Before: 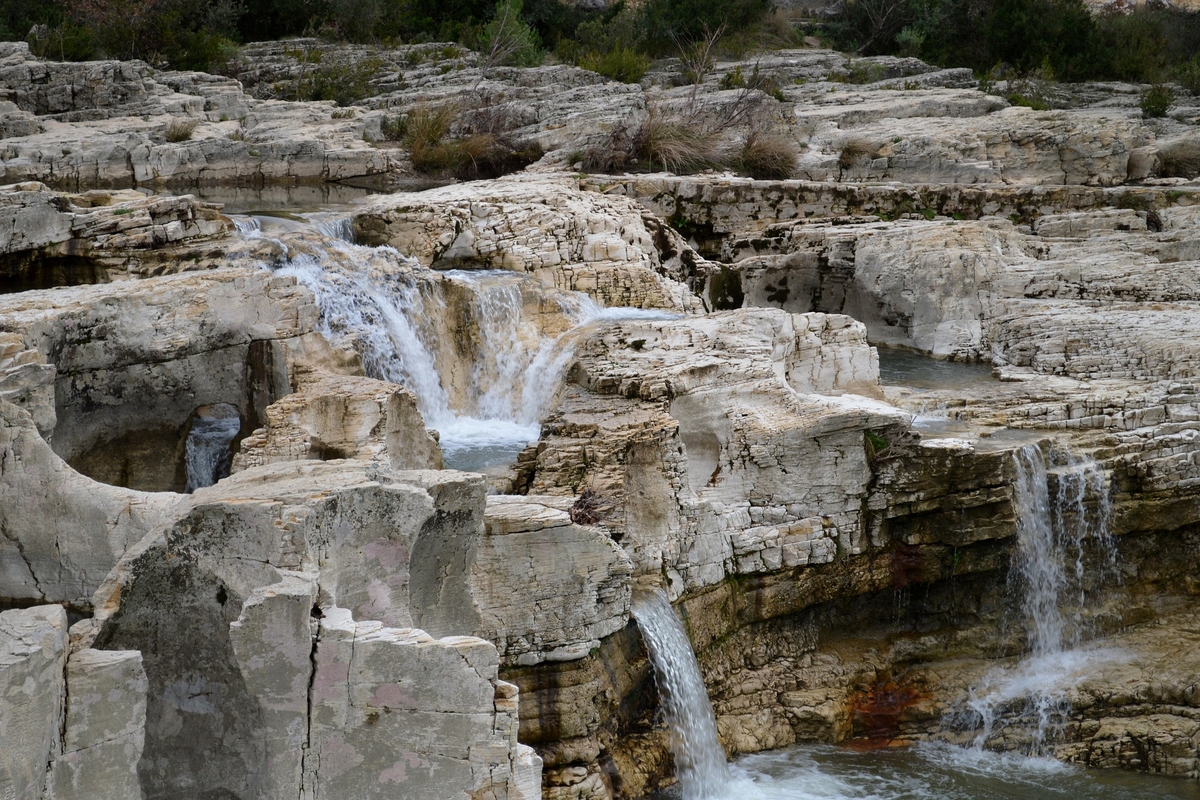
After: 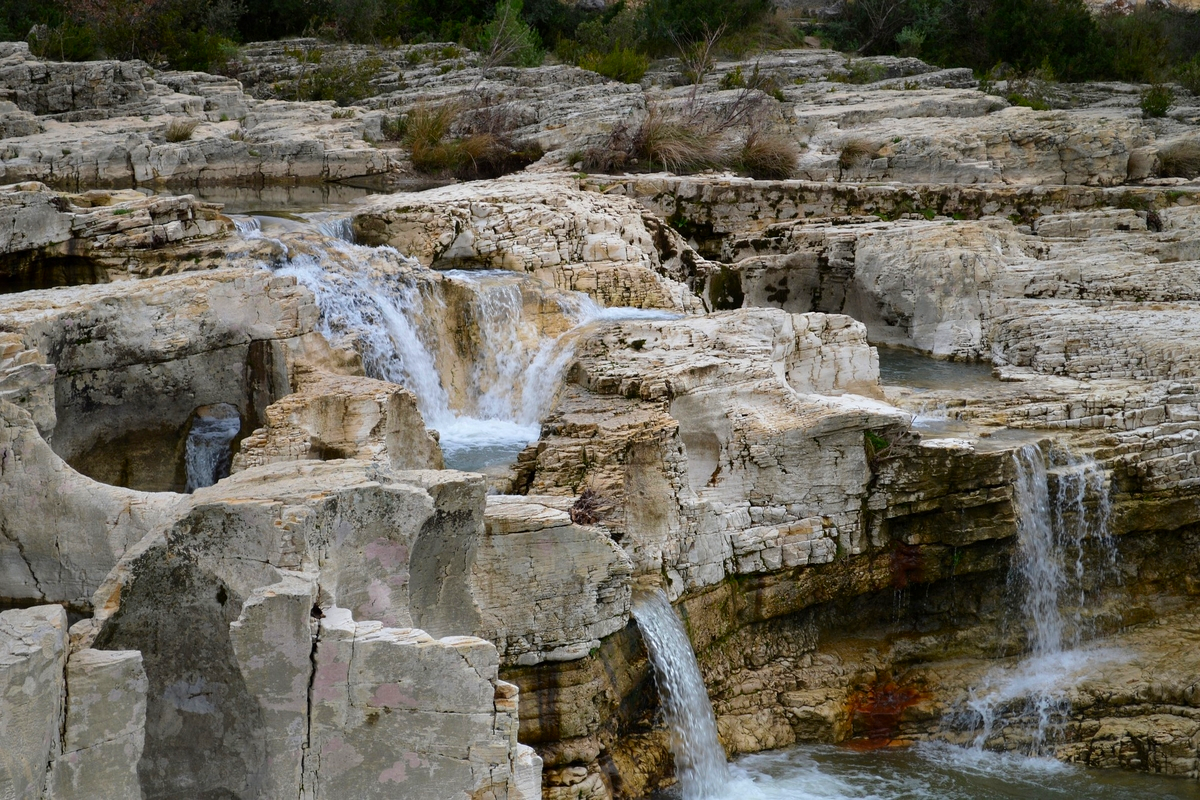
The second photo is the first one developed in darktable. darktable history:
color correction: highlights b* -0.059, saturation 1.31
color zones: mix 19.49%
